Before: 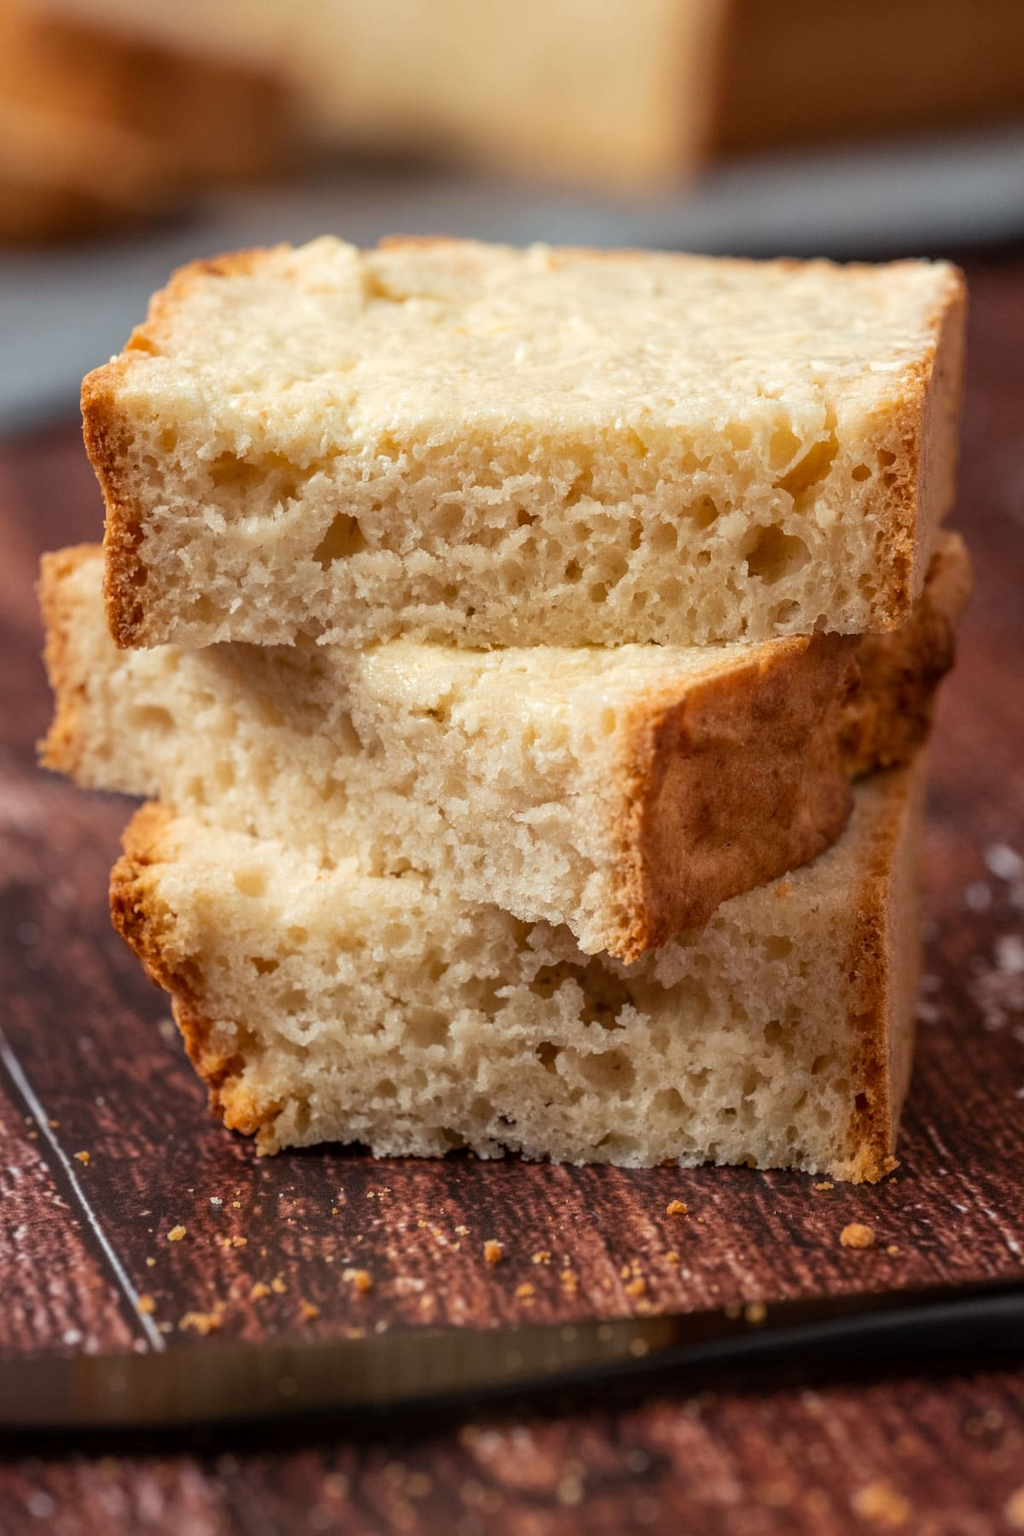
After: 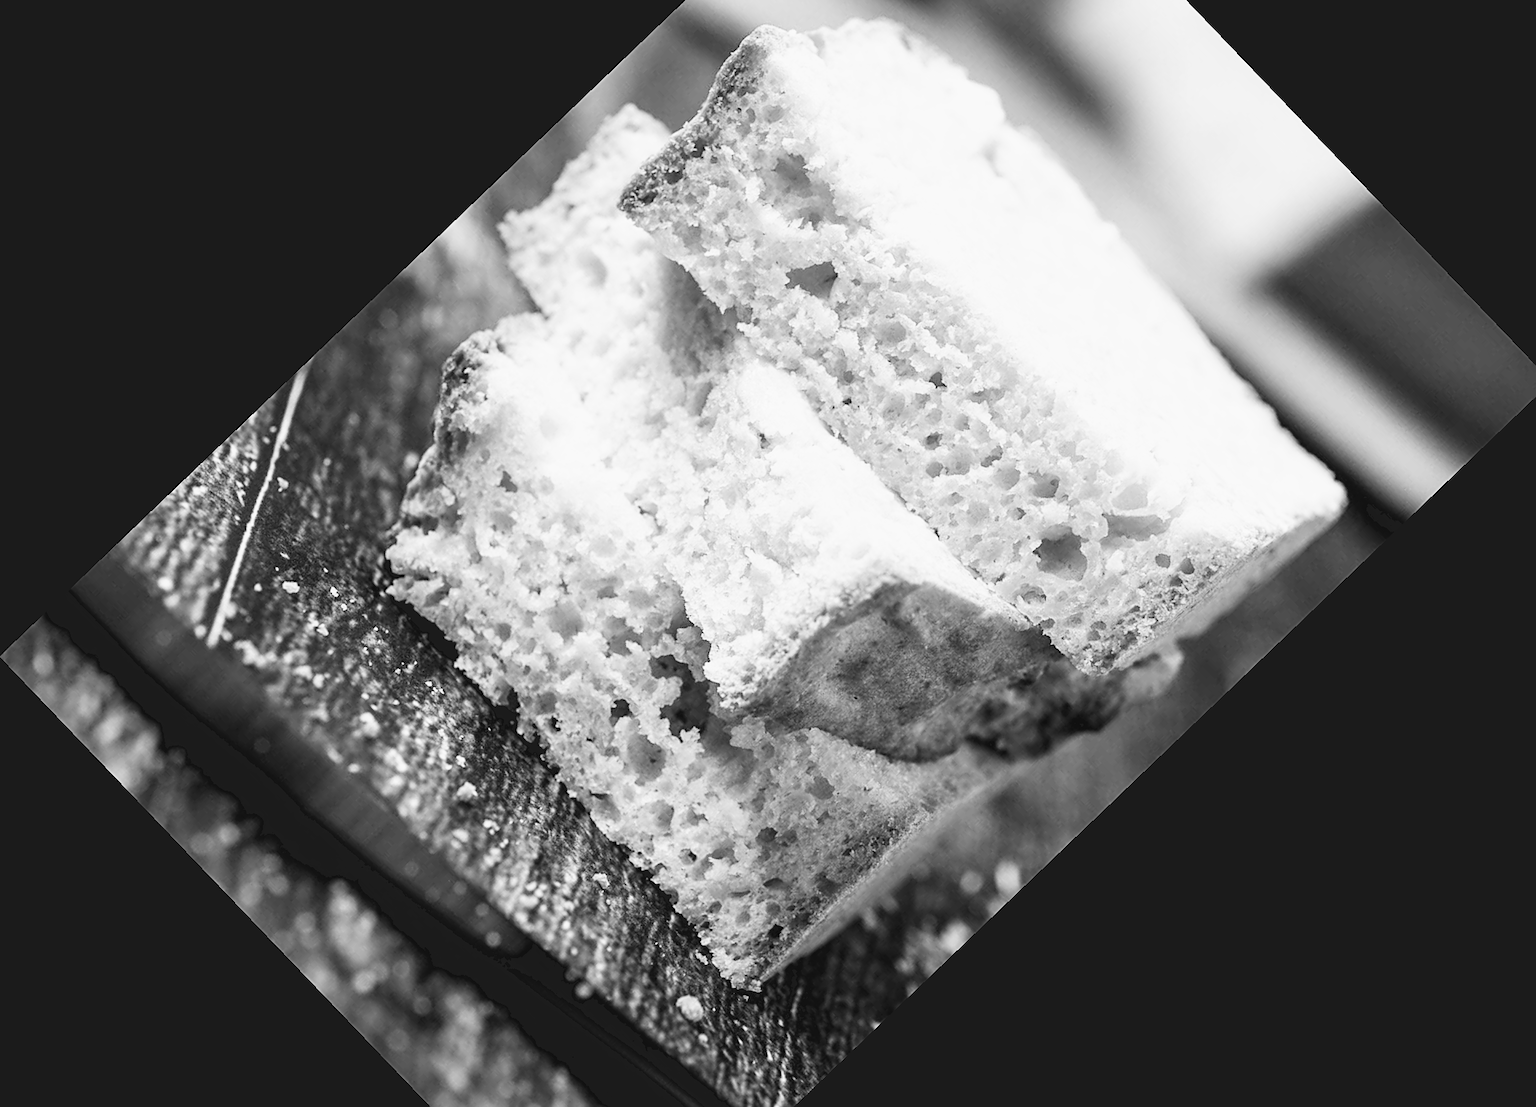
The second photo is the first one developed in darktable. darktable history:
base curve: curves: ch0 [(0, 0) (0.007, 0.004) (0.027, 0.03) (0.046, 0.07) (0.207, 0.54) (0.442, 0.872) (0.673, 0.972) (1, 1)], preserve colors none
color correction: highlights a* 1.83, highlights b* 34.02, shadows a* -36.68, shadows b* -5.48
tone equalizer: -8 EV -1.84 EV, -7 EV -1.16 EV, -6 EV -1.62 EV, smoothing diameter 25%, edges refinement/feathering 10, preserve details guided filter
crop and rotate: angle -46.26°, top 16.234%, right 0.912%, bottom 11.704%
sharpen: on, module defaults
monochrome: a 32, b 64, size 2.3
velvia: strength 75%
